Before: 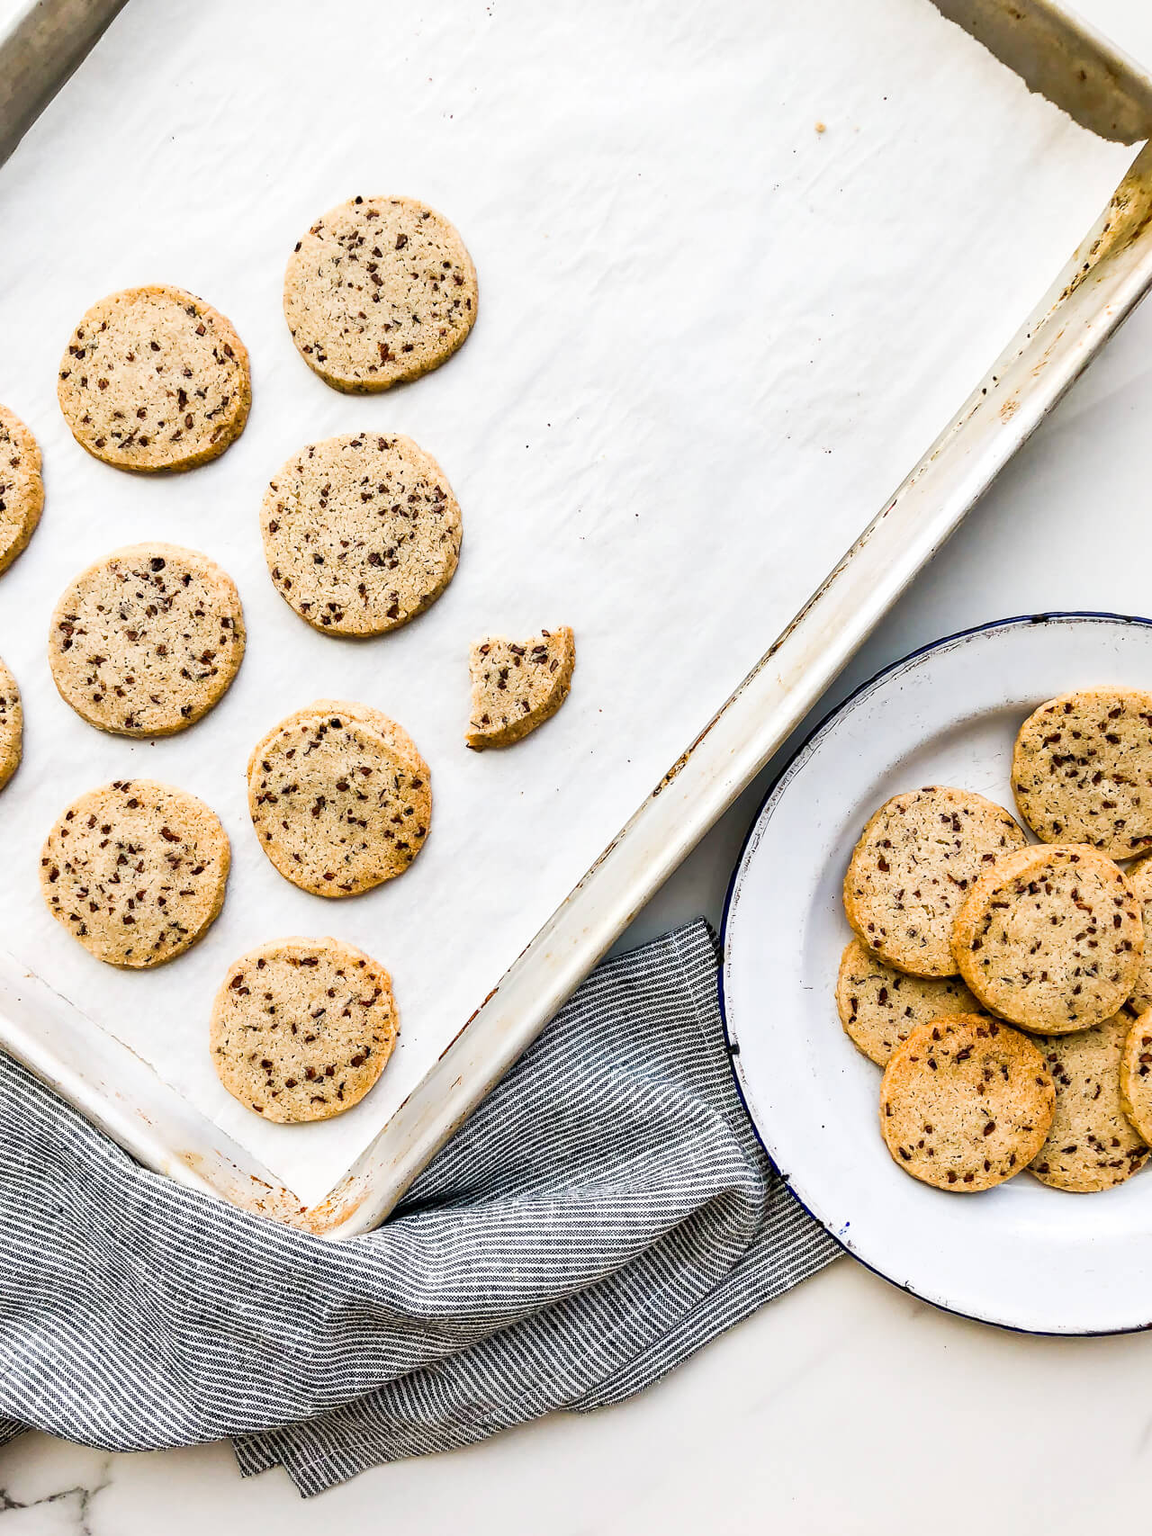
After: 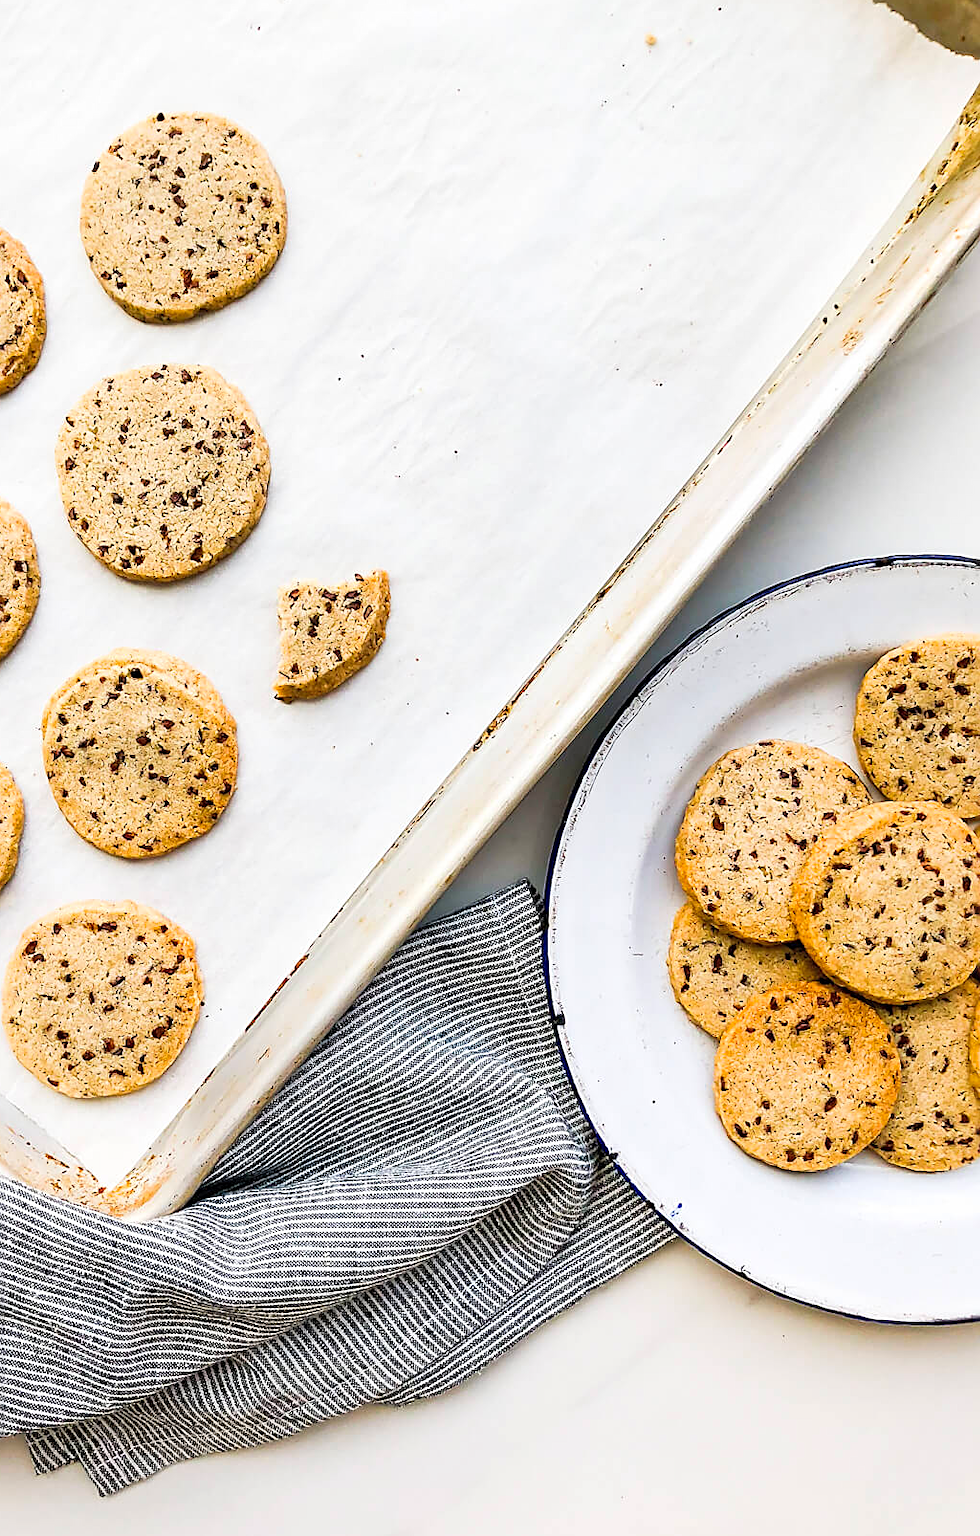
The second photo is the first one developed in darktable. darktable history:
crop and rotate: left 18.119%, top 5.874%, right 1.741%
sharpen: on, module defaults
contrast brightness saturation: brightness 0.09, saturation 0.191
